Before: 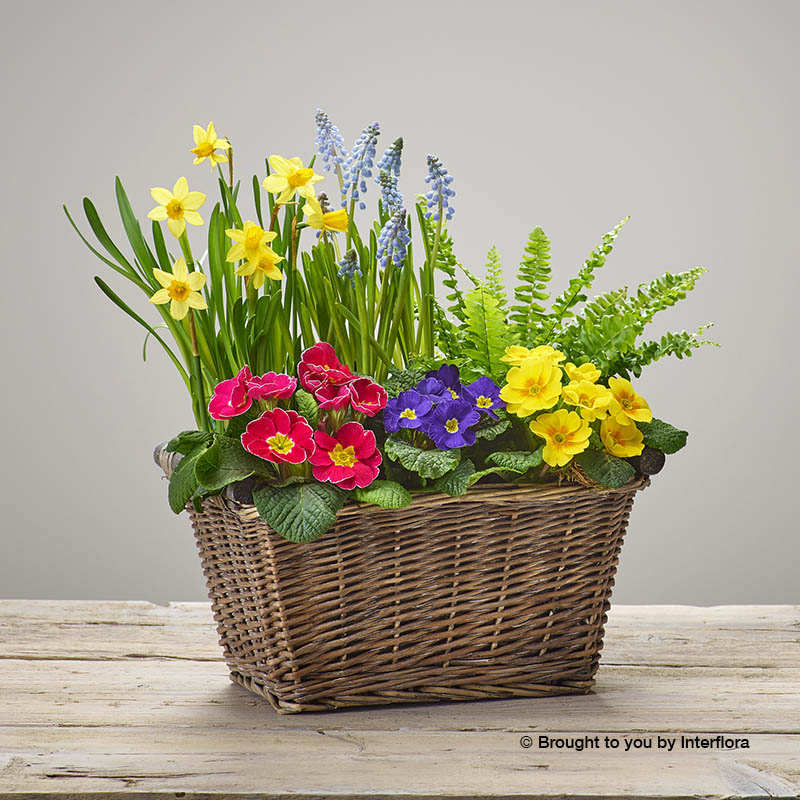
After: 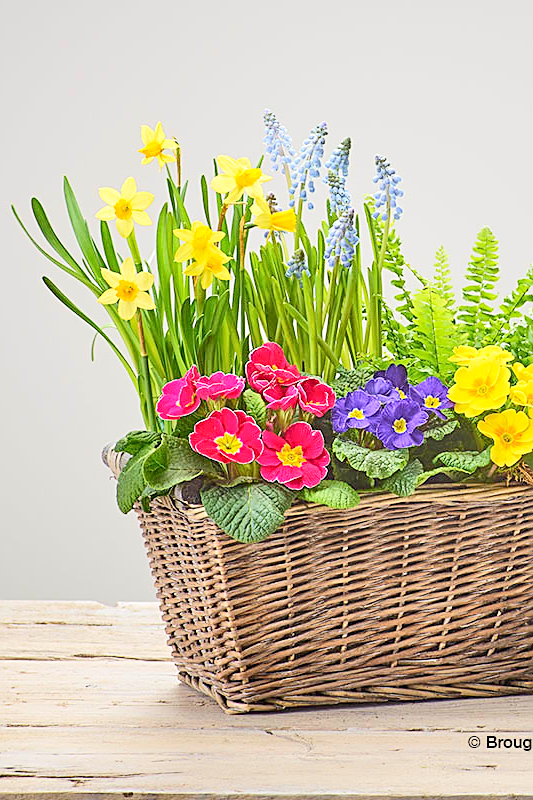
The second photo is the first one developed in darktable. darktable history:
sharpen: on, module defaults
crop and rotate: left 6.617%, right 26.717%
base curve: curves: ch0 [(0, 0) (0.262, 0.32) (0.722, 0.705) (1, 1)]
contrast brightness saturation: contrast 0.2, brightness 0.16, saturation 0.22
